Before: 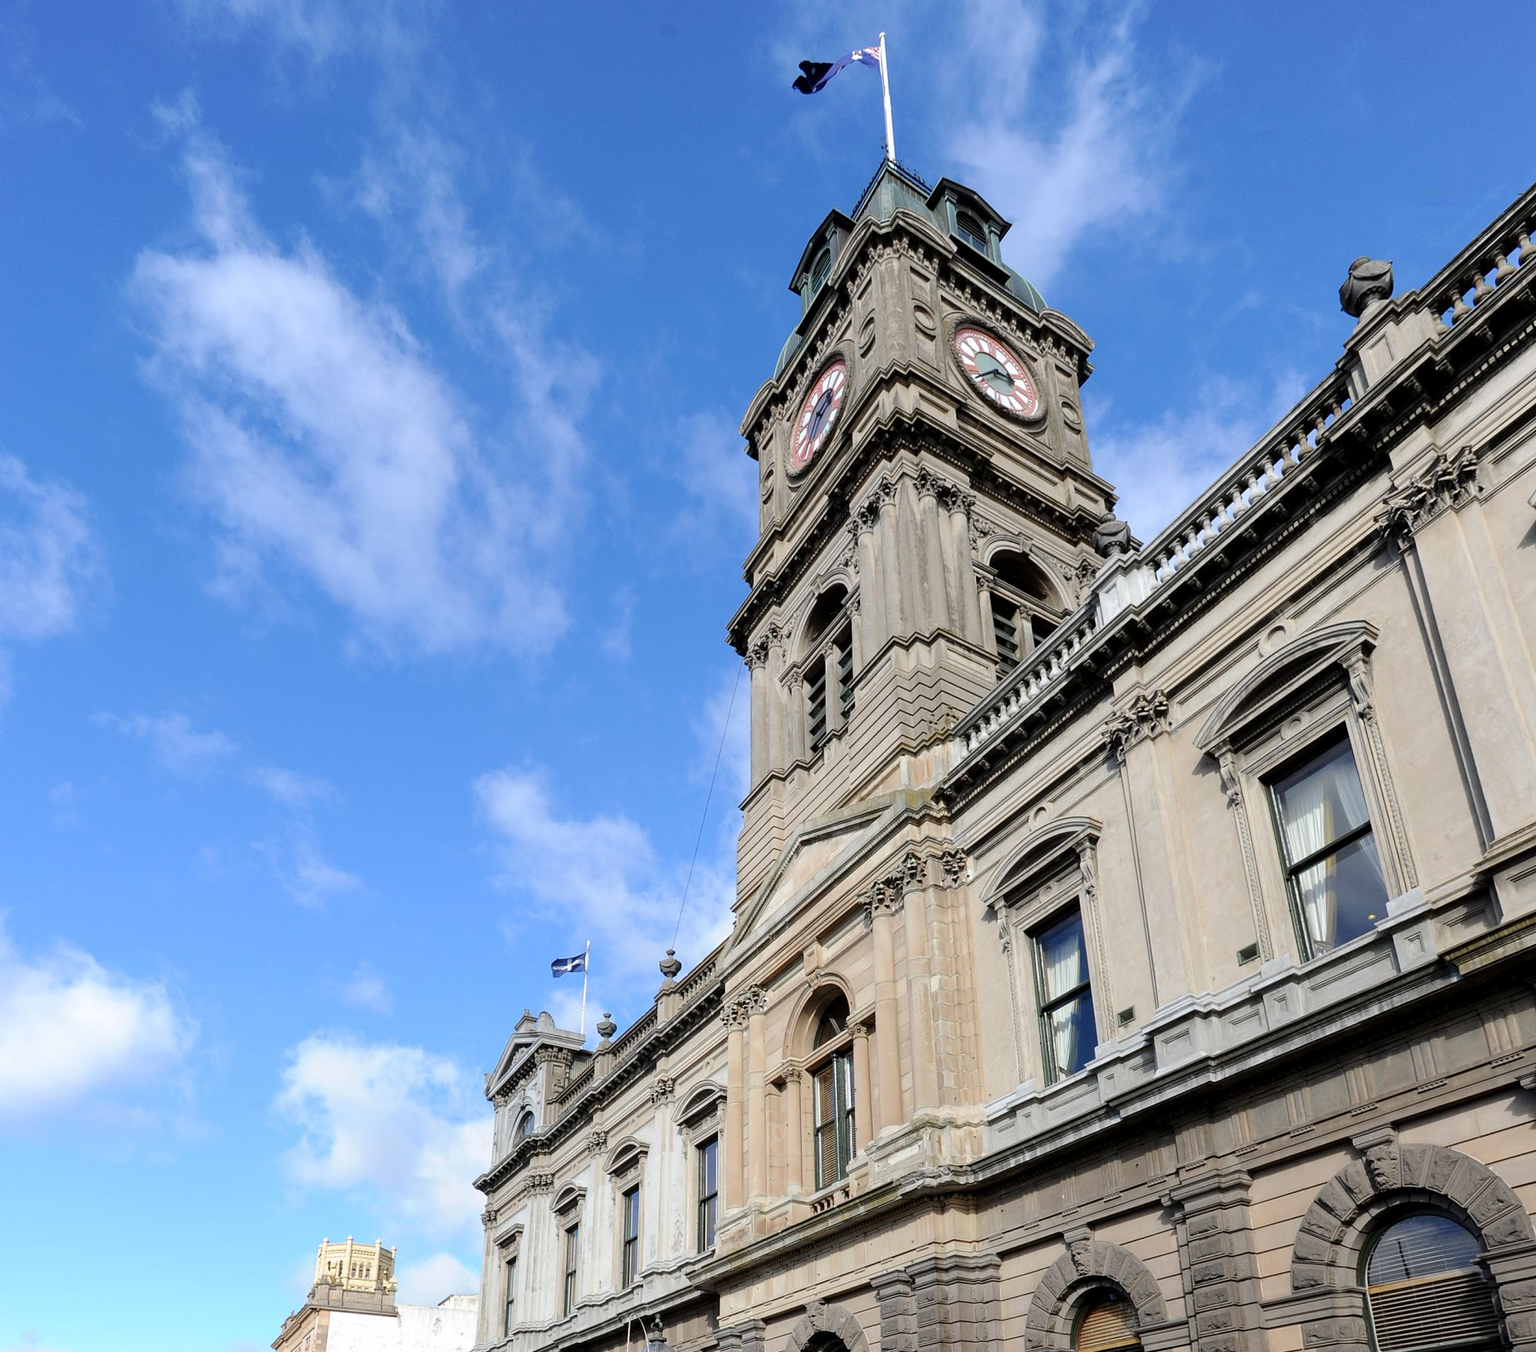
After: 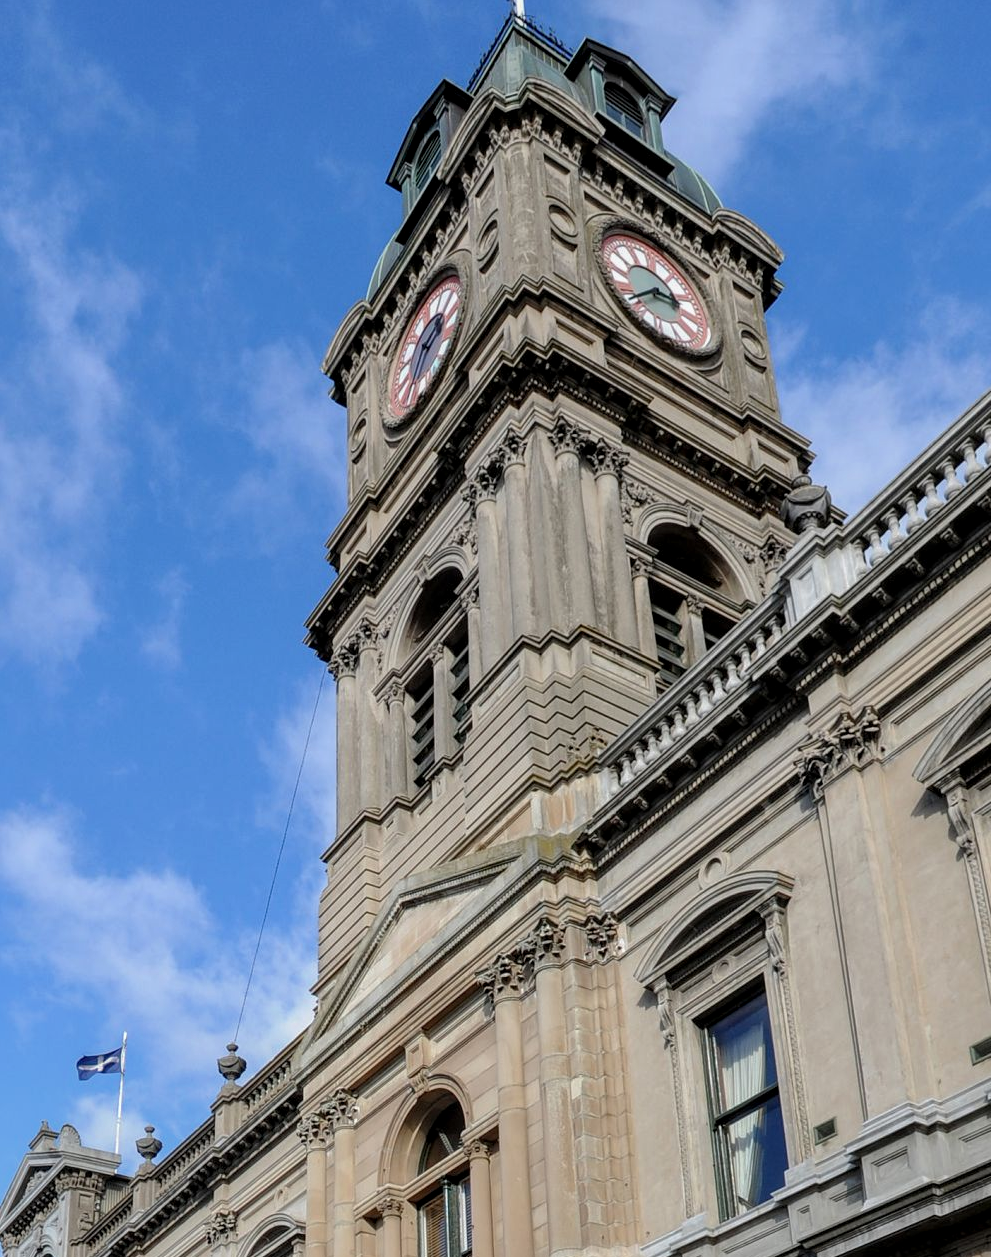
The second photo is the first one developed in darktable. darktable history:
exposure: exposure -0.116 EV, compensate exposure bias true, compensate highlight preservation false
crop: left 32.075%, top 10.976%, right 18.355%, bottom 17.596%
shadows and highlights: shadows 30
local contrast: on, module defaults
